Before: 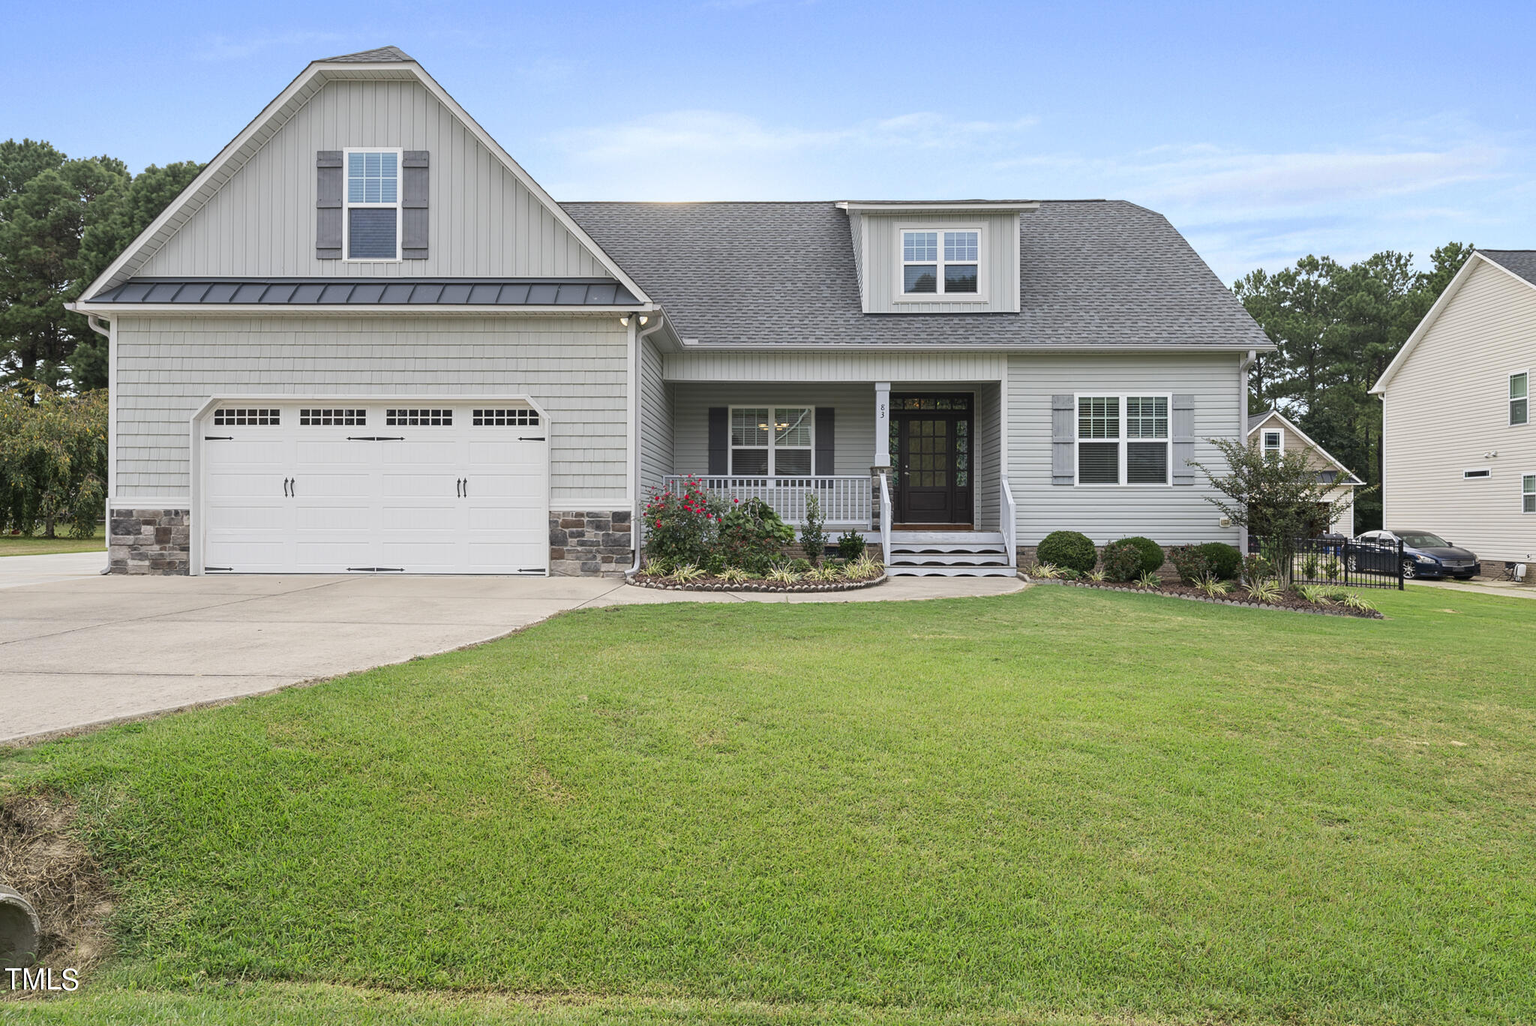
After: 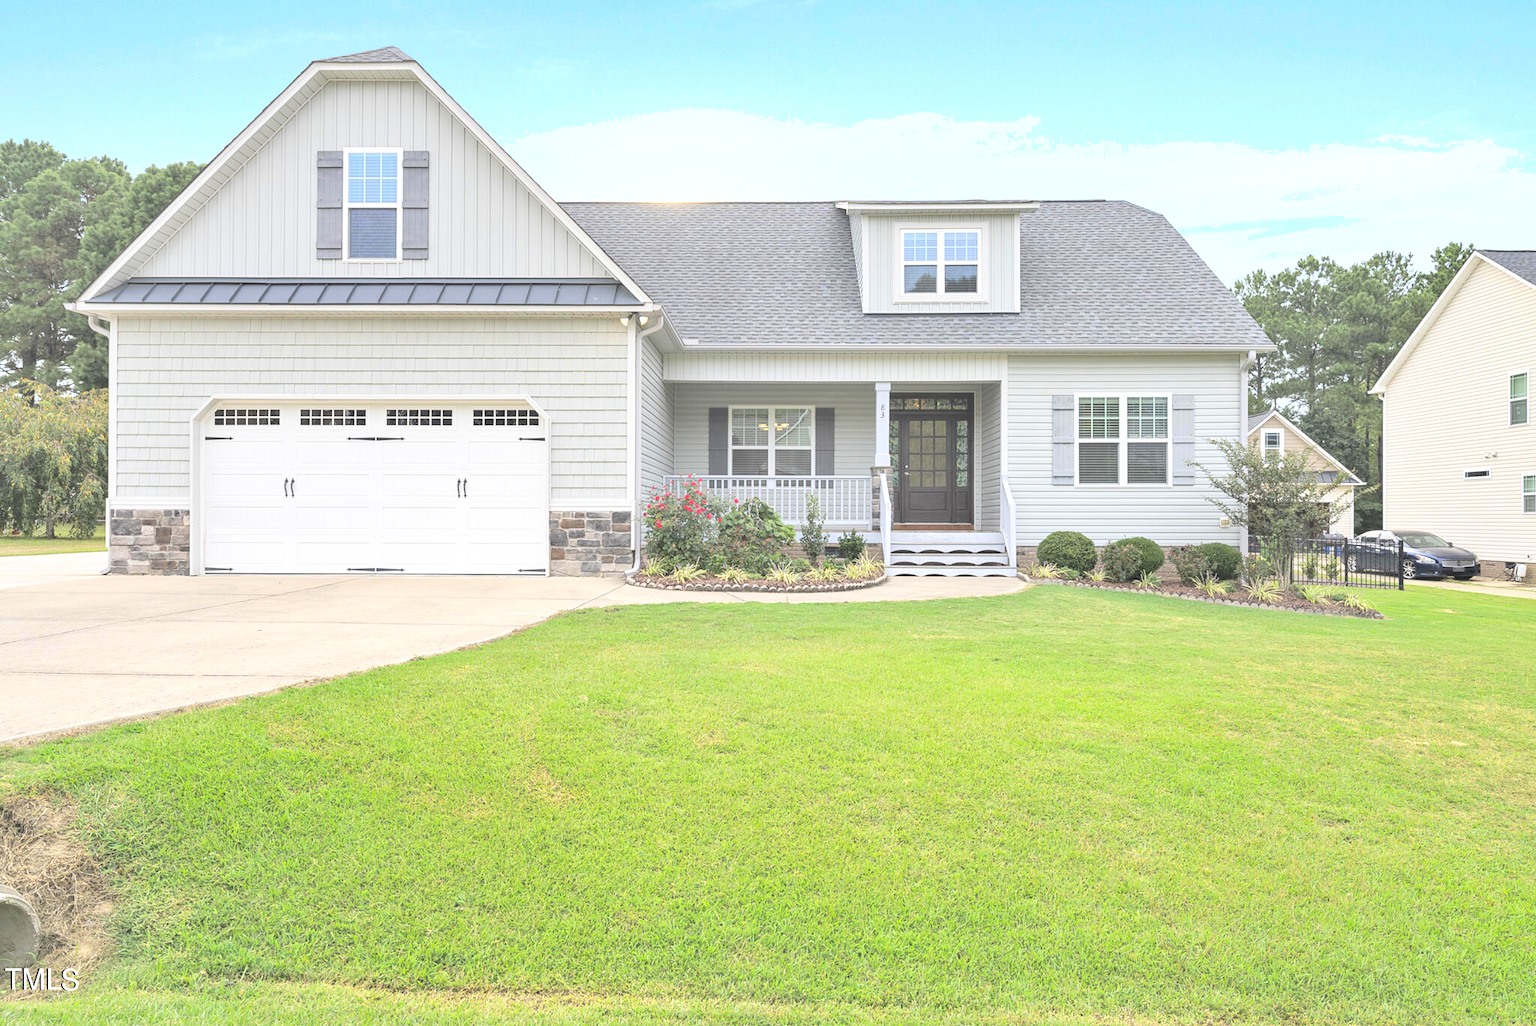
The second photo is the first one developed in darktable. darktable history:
contrast brightness saturation: brightness 1
exposure: black level correction -0.002, exposure 0.546 EV, compensate highlight preservation false
shadows and highlights: shadows 53.14, soften with gaussian
